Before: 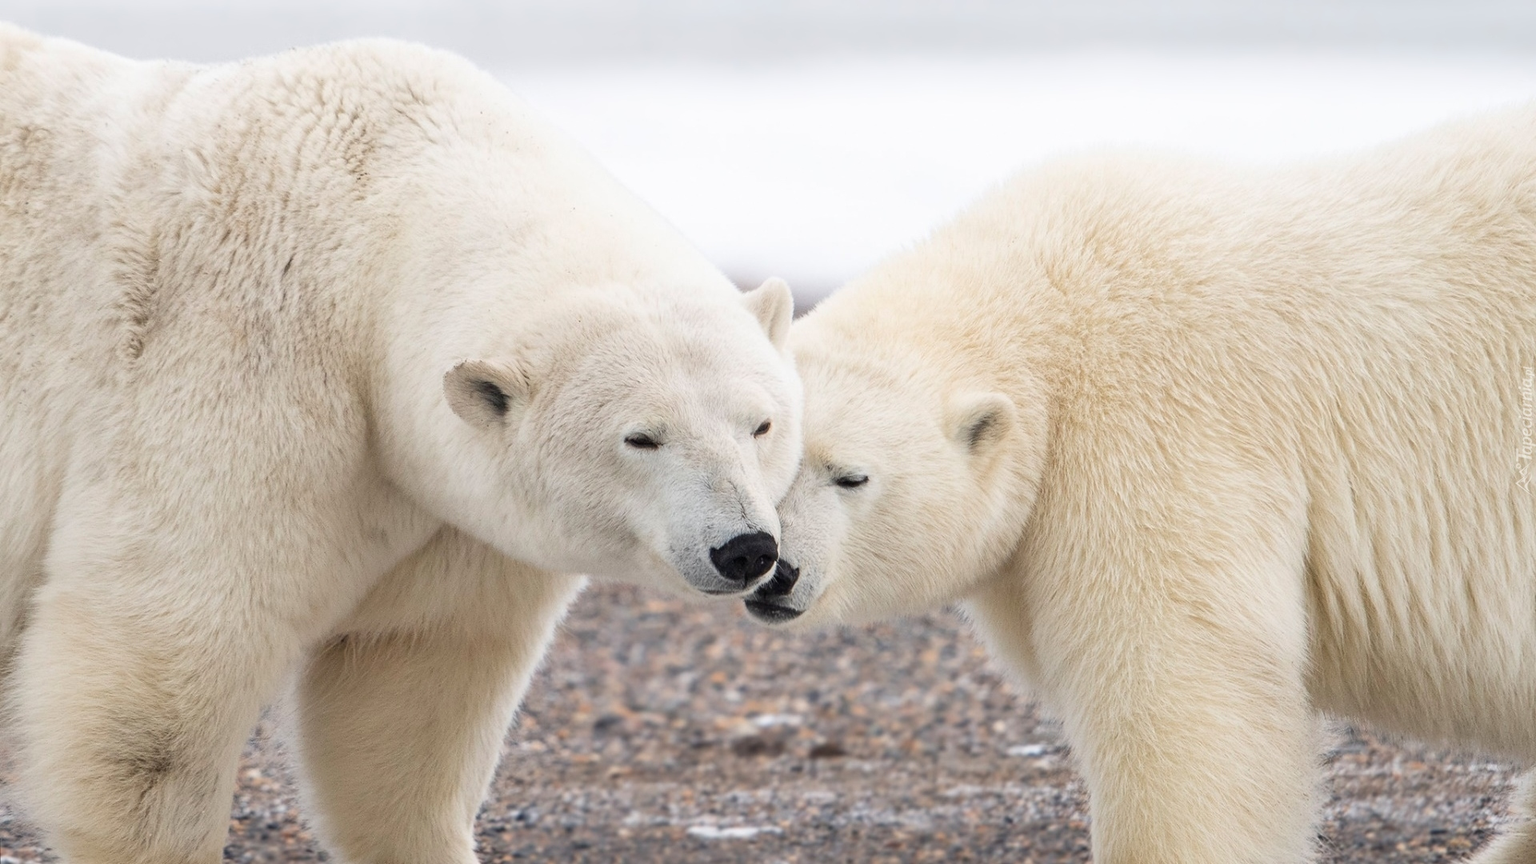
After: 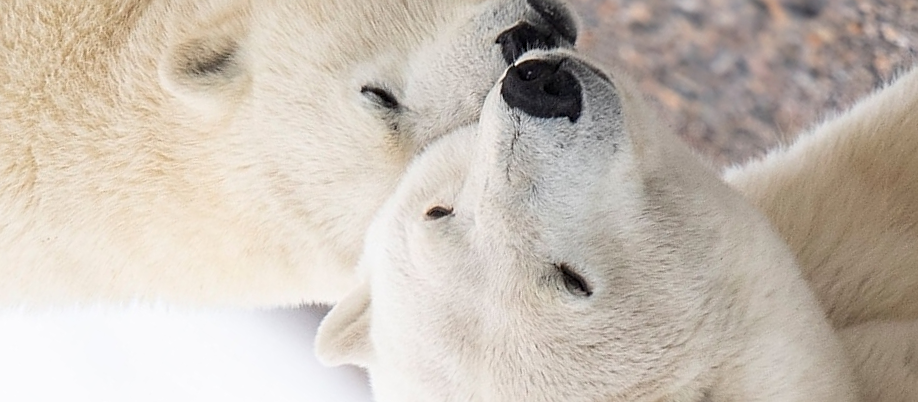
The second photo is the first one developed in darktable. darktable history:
sharpen: on, module defaults
crop and rotate: angle 147.07°, left 9.123%, top 15.677%, right 4.459%, bottom 16.945%
